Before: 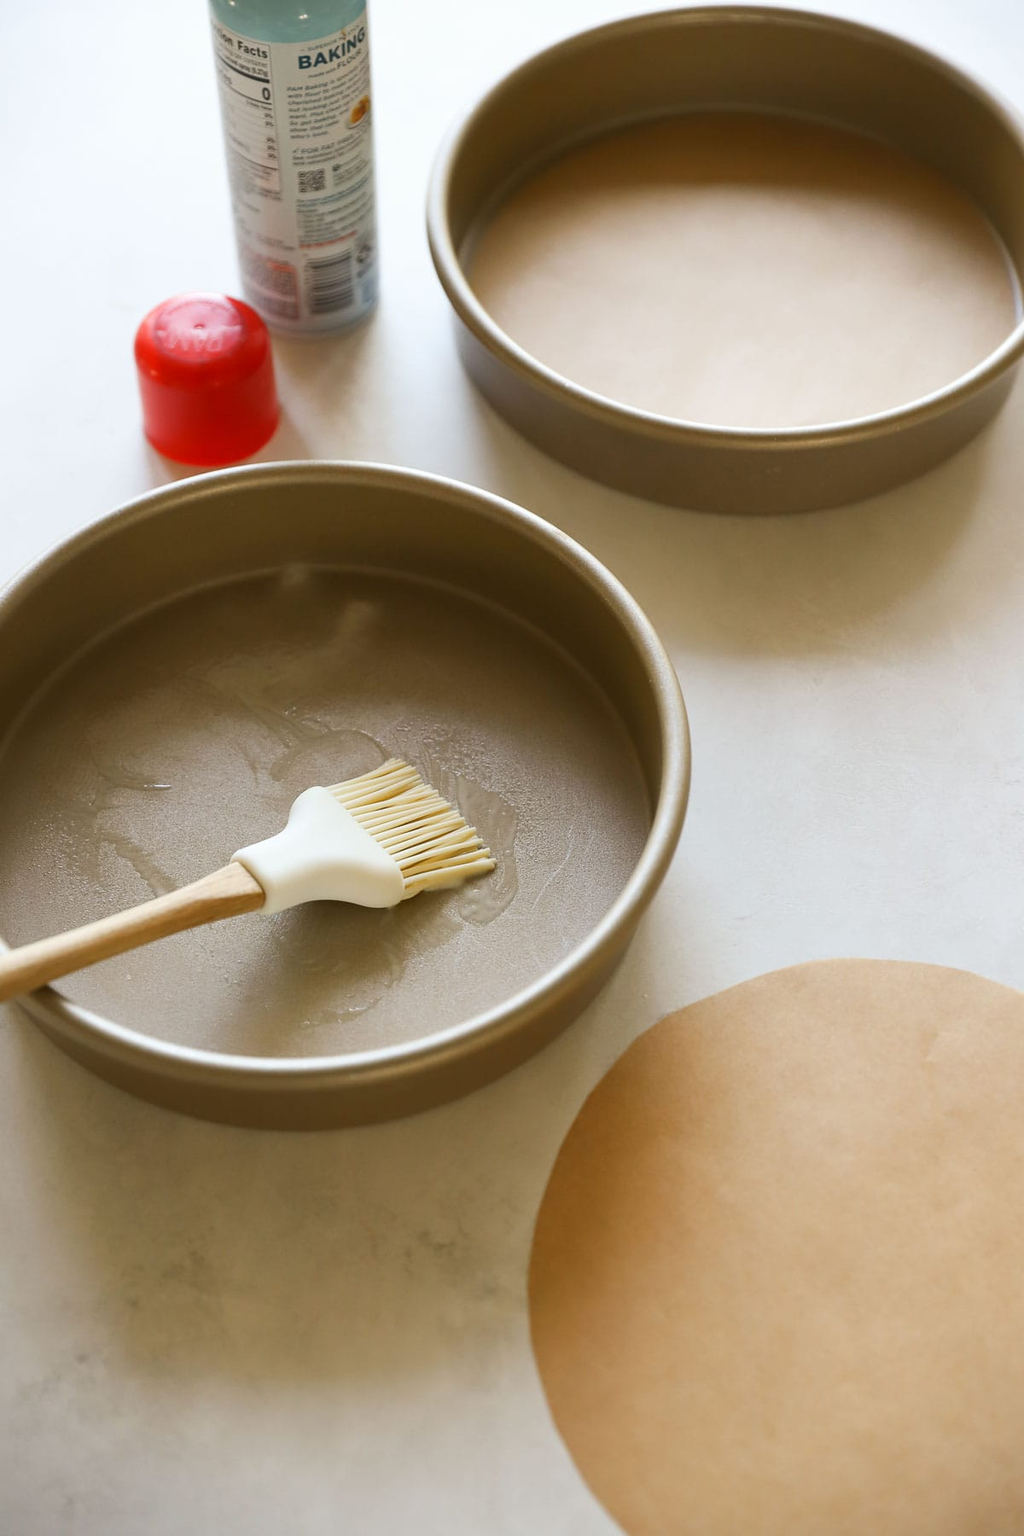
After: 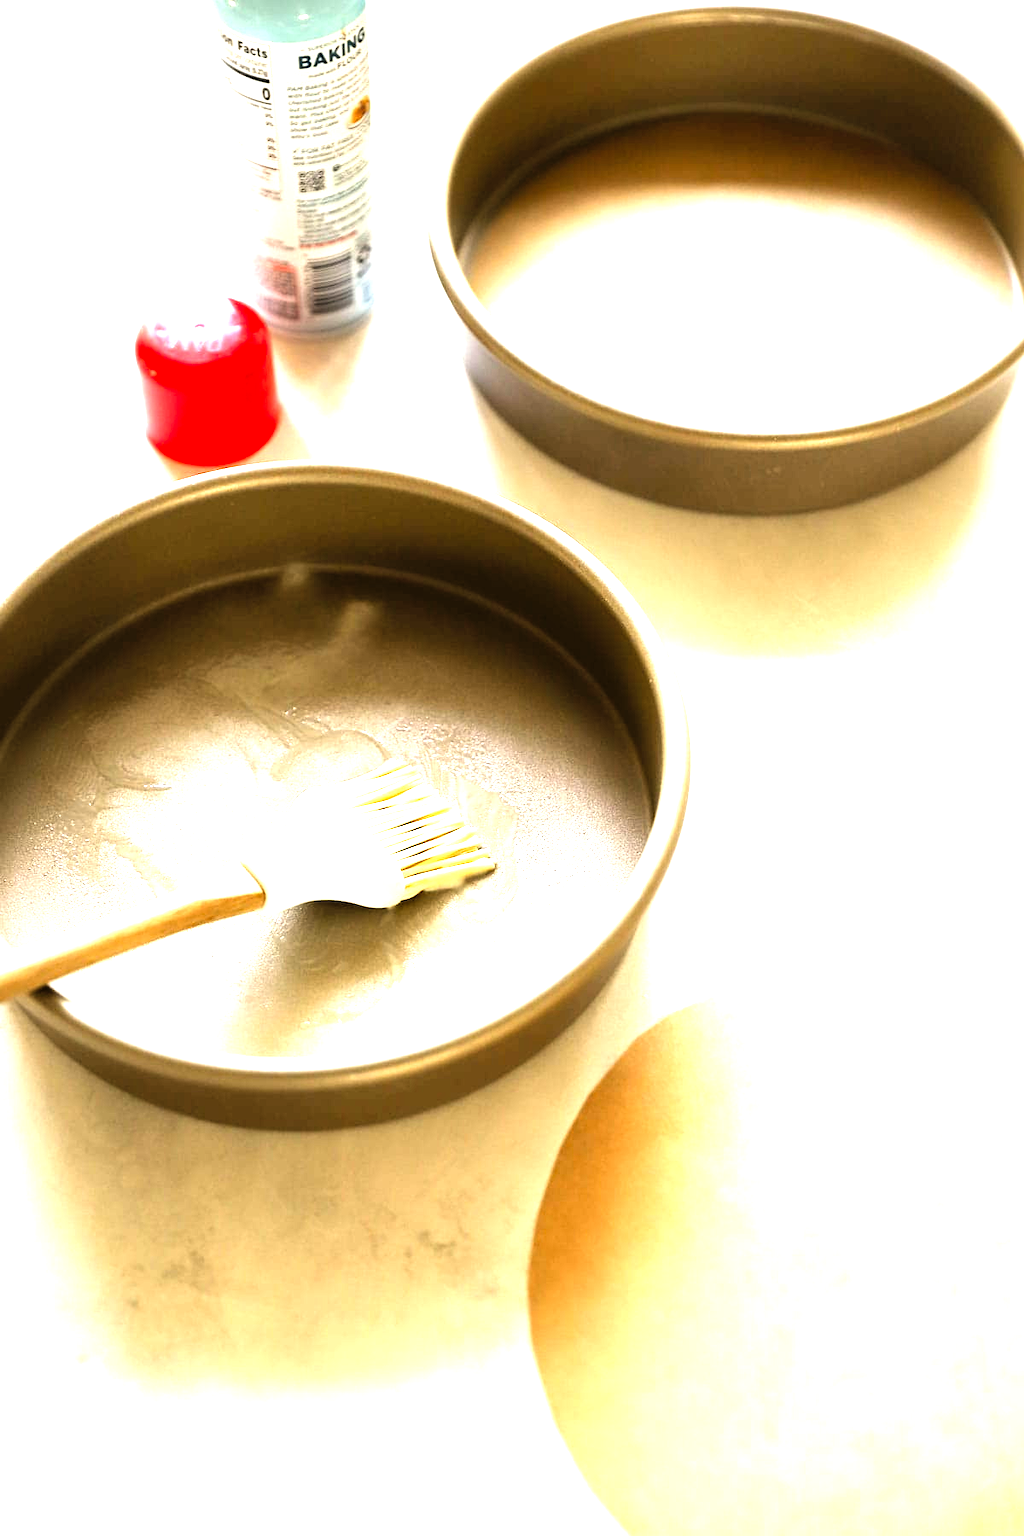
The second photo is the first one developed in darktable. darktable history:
filmic rgb: black relative exposure -5 EV, white relative exposure 3.2 EV, hardness 3.42, contrast 1.2, highlights saturation mix -30%
levels: levels [0, 0.281, 0.562]
